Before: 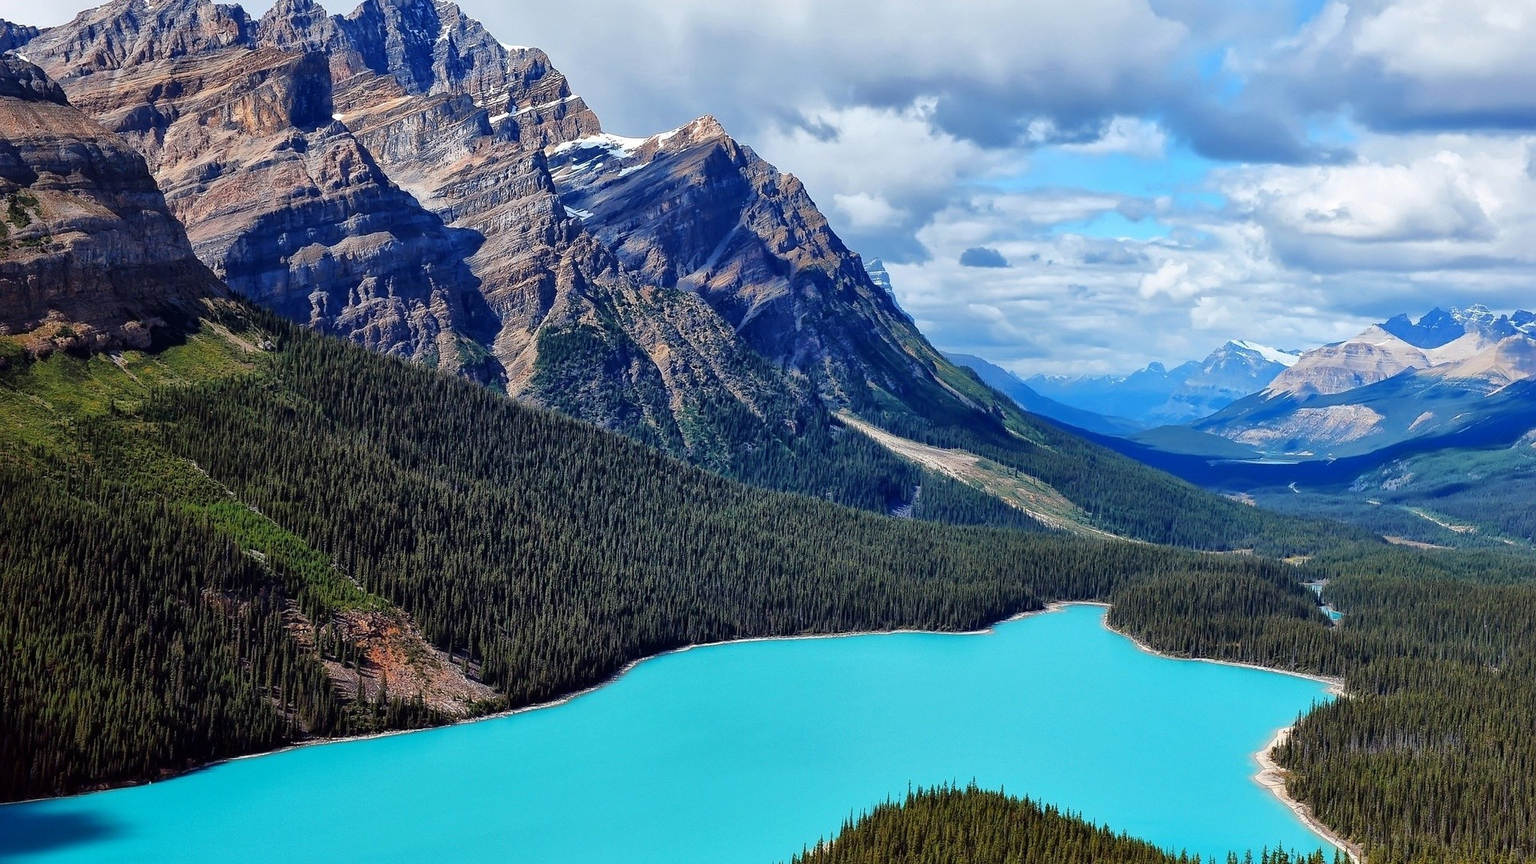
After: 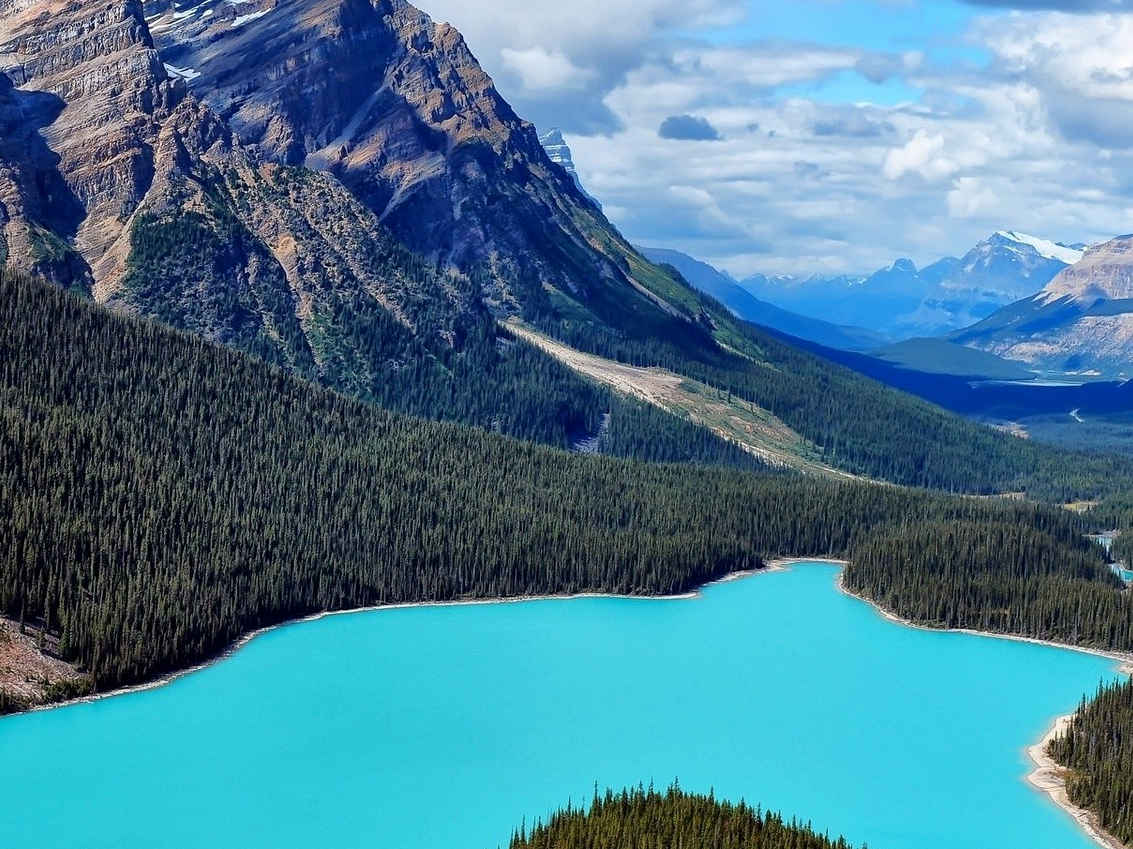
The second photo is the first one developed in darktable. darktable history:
exposure: black level correction 0.001, compensate highlight preservation false
crop and rotate: left 28.177%, top 18.002%, right 12.765%, bottom 3.297%
